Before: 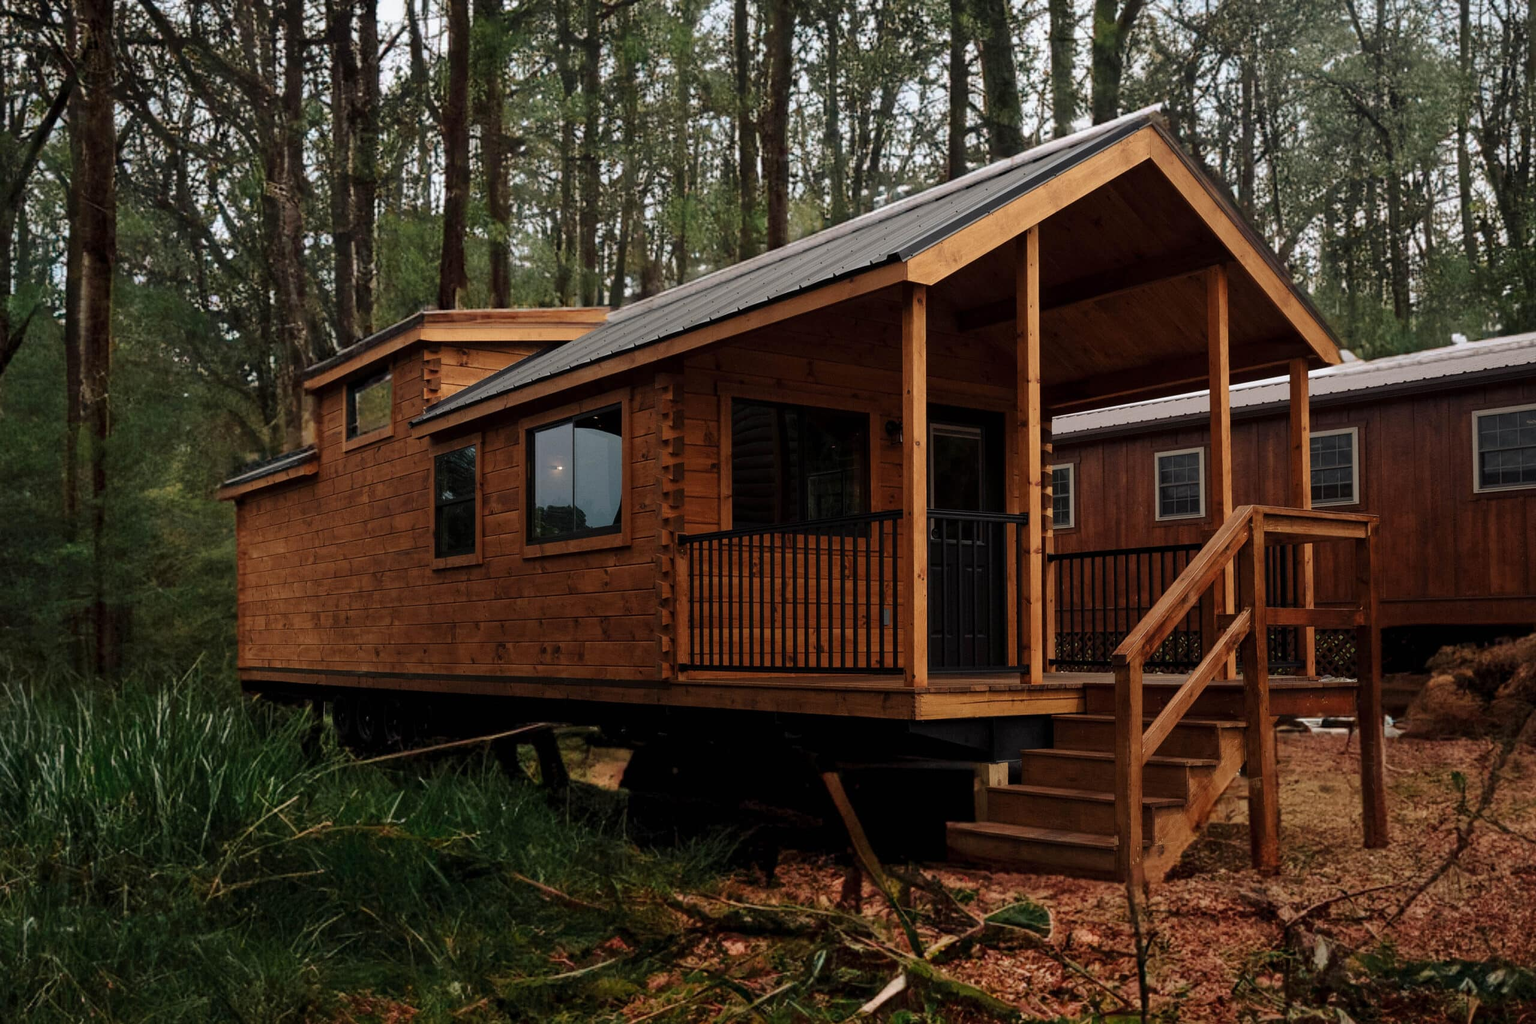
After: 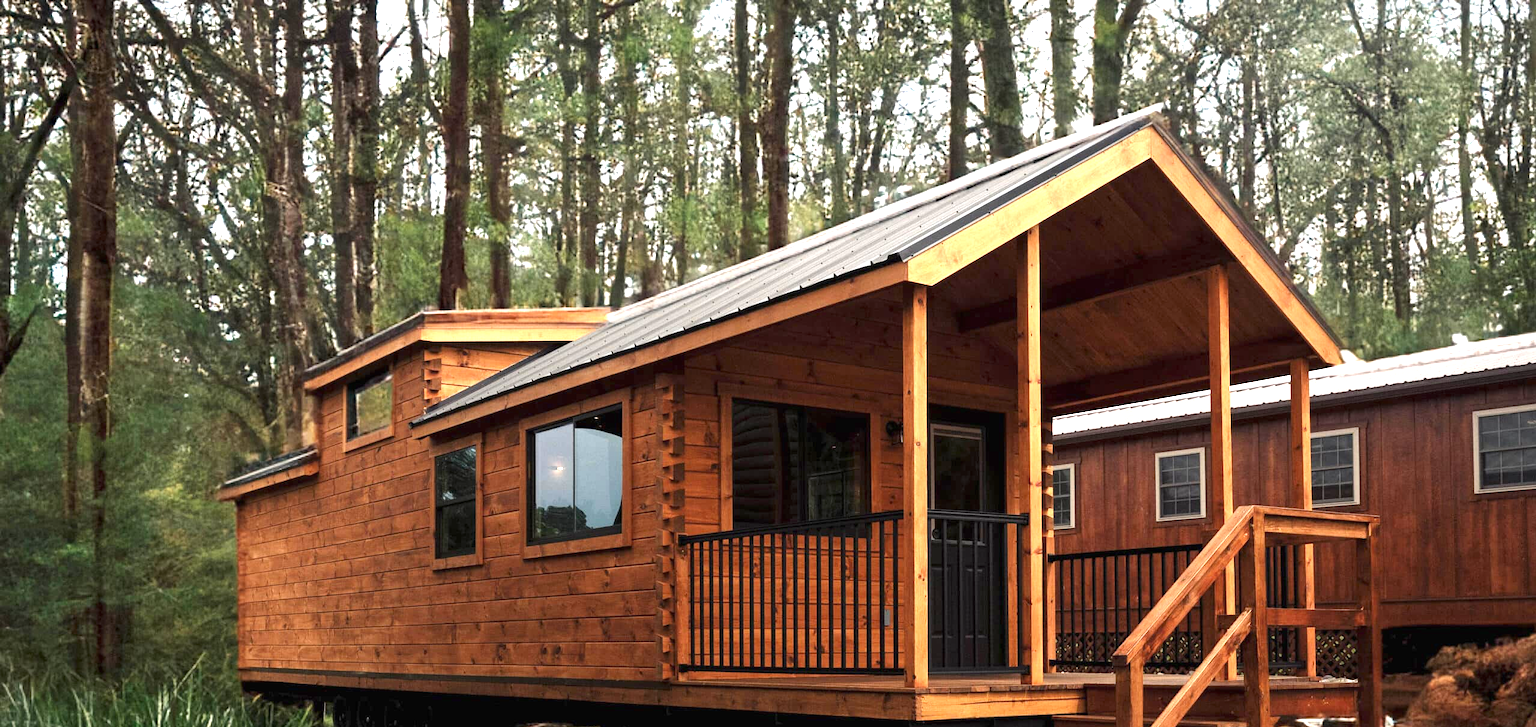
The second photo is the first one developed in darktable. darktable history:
exposure: black level correction 0, exposure 1.684 EV, compensate exposure bias true, compensate highlight preservation false
crop: right 0.001%, bottom 28.952%
